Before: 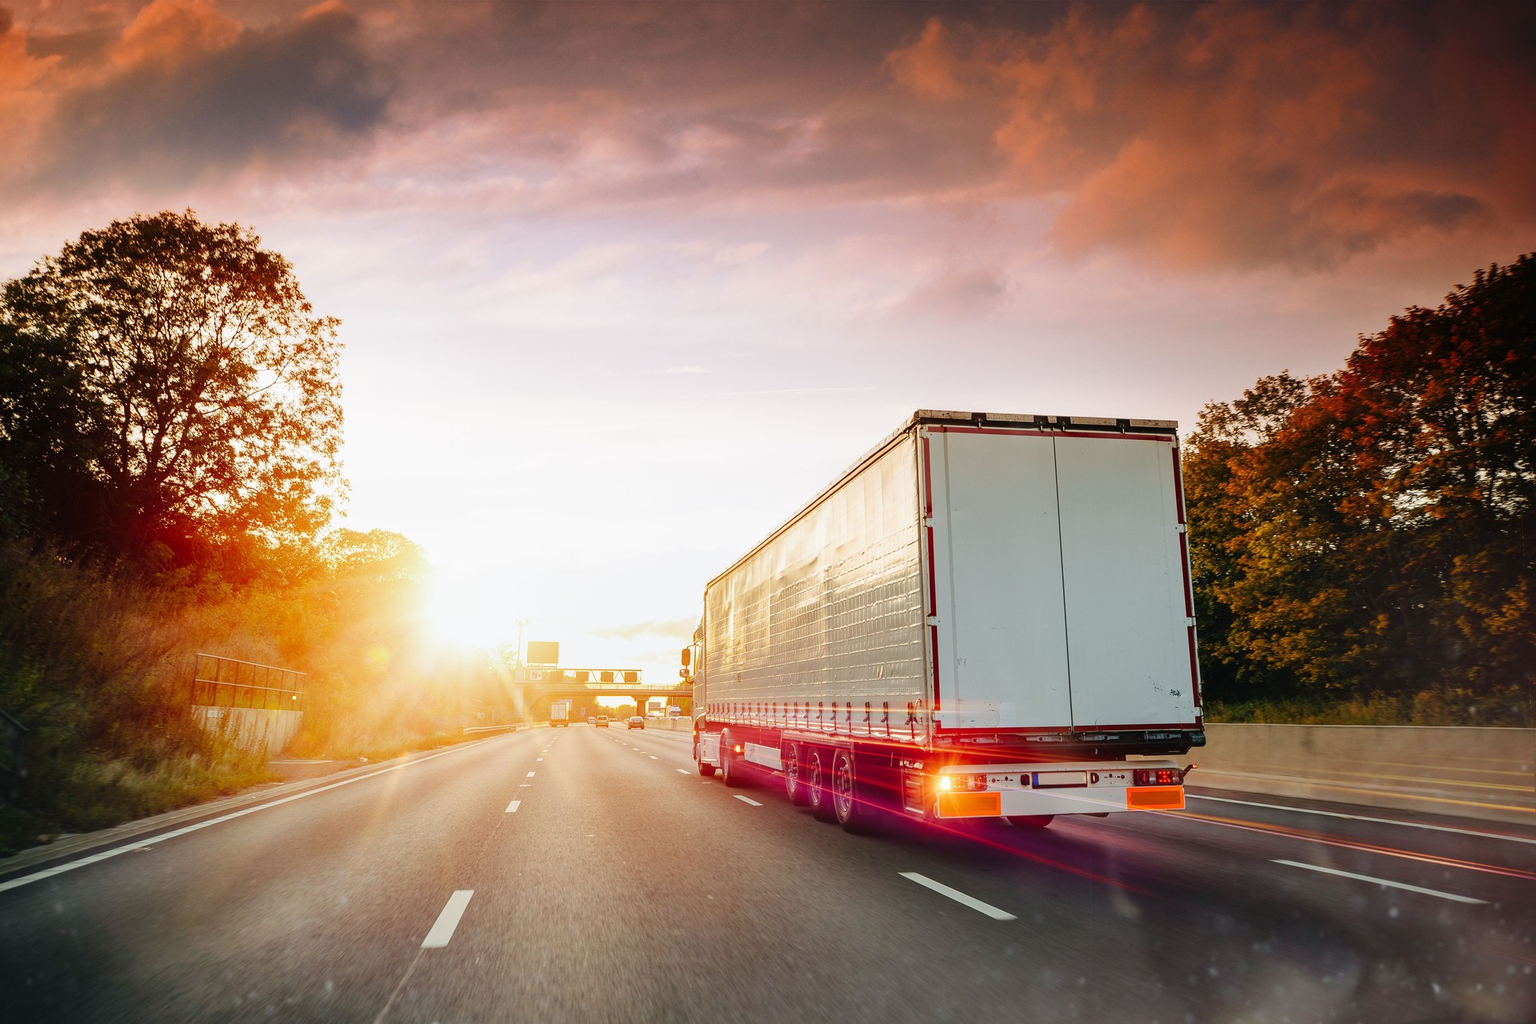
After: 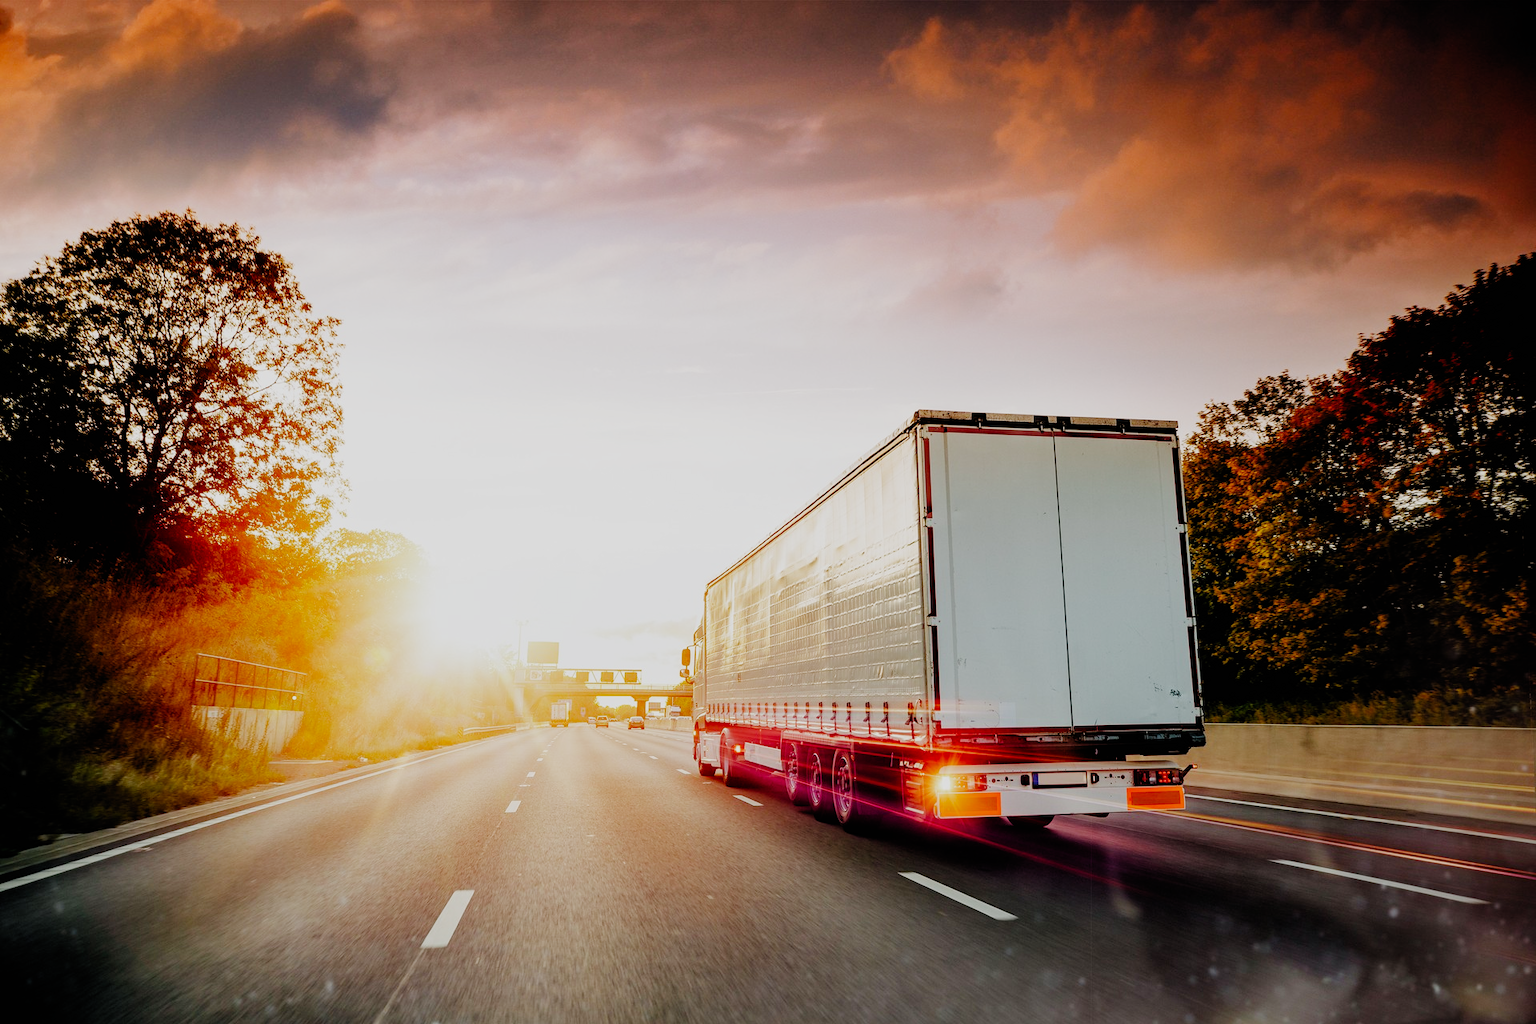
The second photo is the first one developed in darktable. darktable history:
filmic rgb: black relative exposure -5.07 EV, white relative exposure 3.97 EV, threshold 5.98 EV, hardness 2.9, contrast 1.195, add noise in highlights 0.001, preserve chrominance no, color science v3 (2019), use custom middle-gray values true, contrast in highlights soft, enable highlight reconstruction true
